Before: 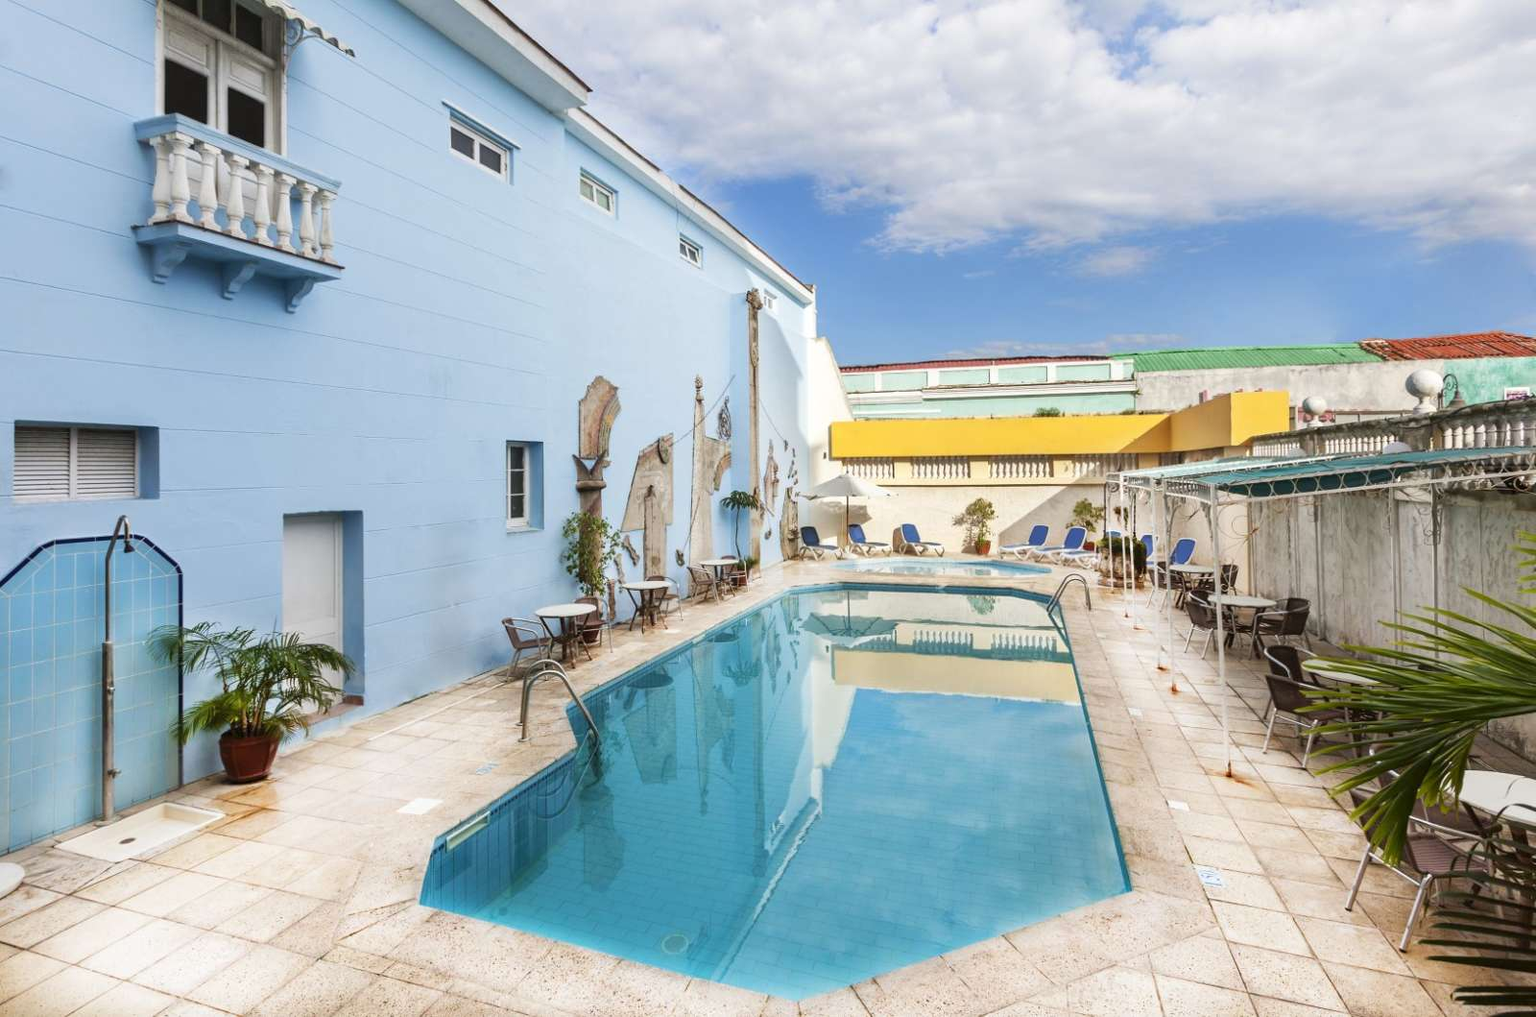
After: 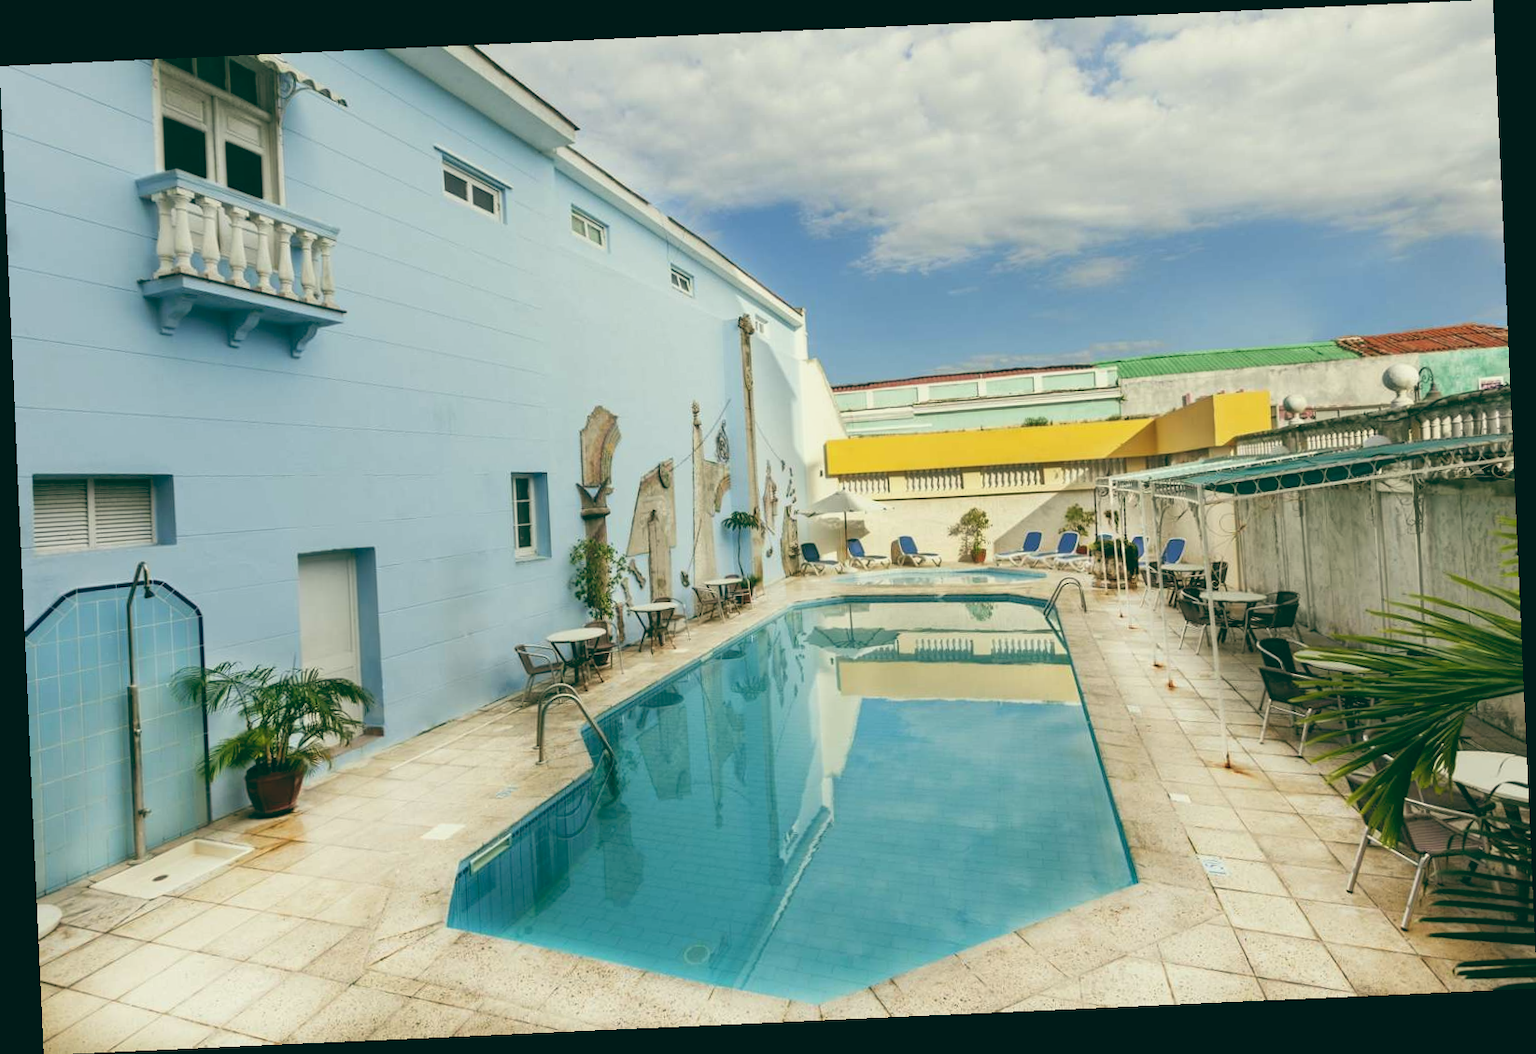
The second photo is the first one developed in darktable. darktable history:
color balance: lift [1.005, 0.99, 1.007, 1.01], gamma [1, 1.034, 1.032, 0.966], gain [0.873, 1.055, 1.067, 0.933]
rotate and perspective: rotation -2.56°, automatic cropping off
